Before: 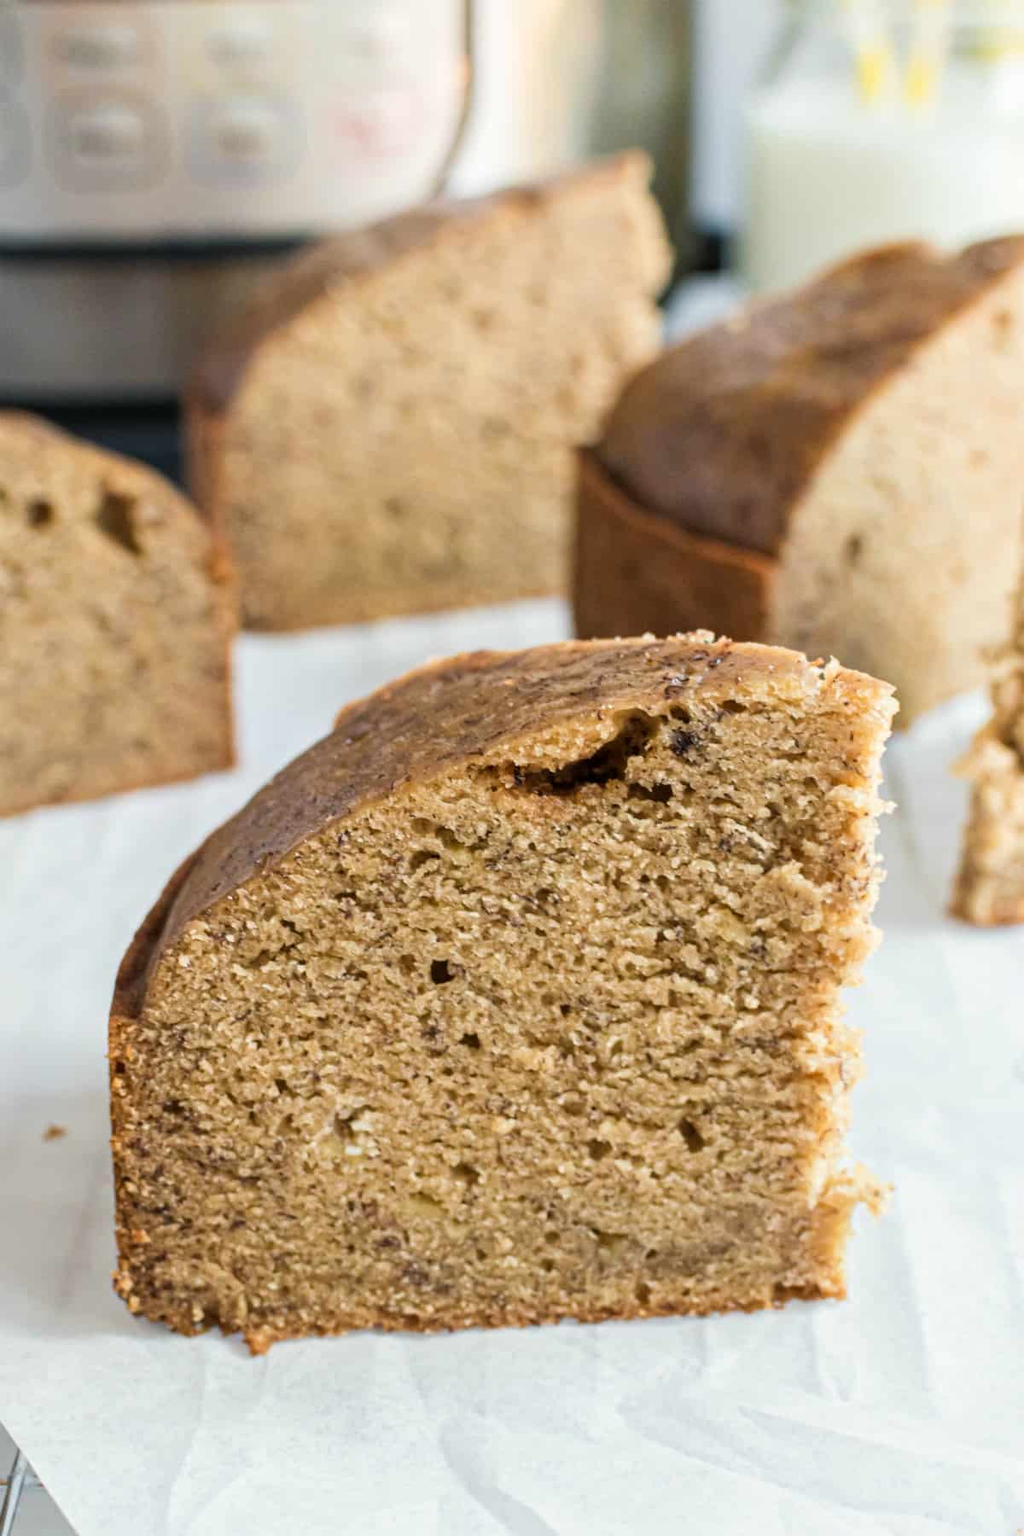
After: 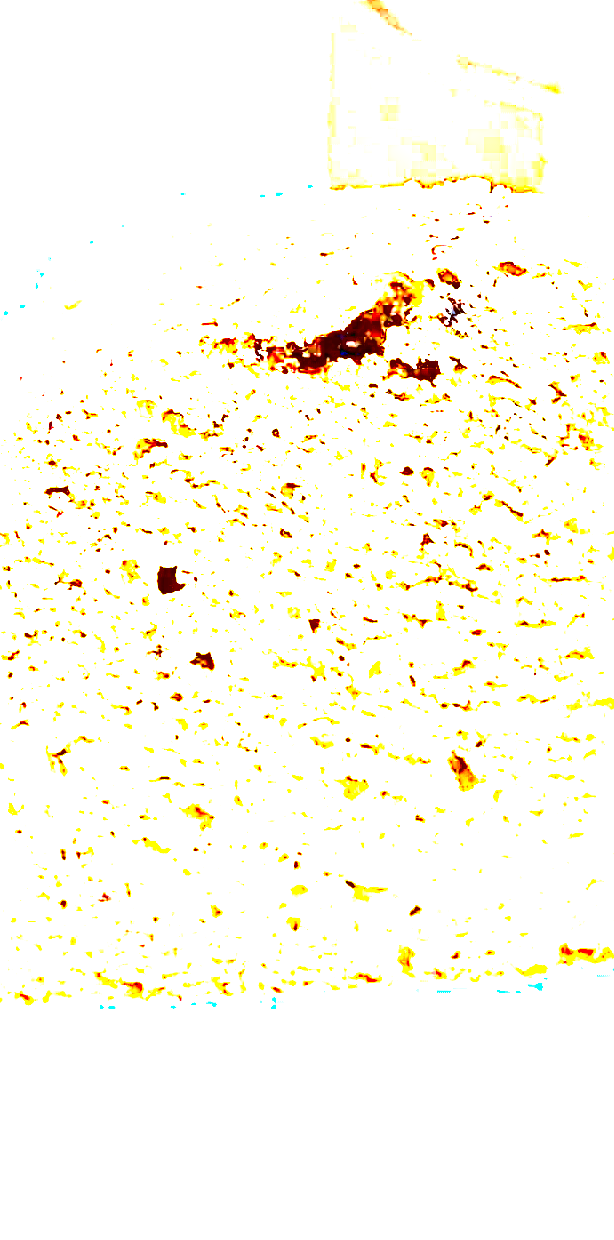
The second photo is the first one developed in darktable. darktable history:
color correction: highlights a* -14.87, highlights b* -16.54, shadows a* 10.09, shadows b* 28.8
crop and rotate: left 29.006%, top 31.072%, right 19.81%
exposure: exposure 7.95 EV, compensate highlight preservation false
sharpen: radius 3.02, amount 0.774
contrast equalizer: y [[0.6 ×6], [0.55 ×6], [0 ×6], [0 ×6], [0 ×6]]
contrast brightness saturation: brightness 0.142
